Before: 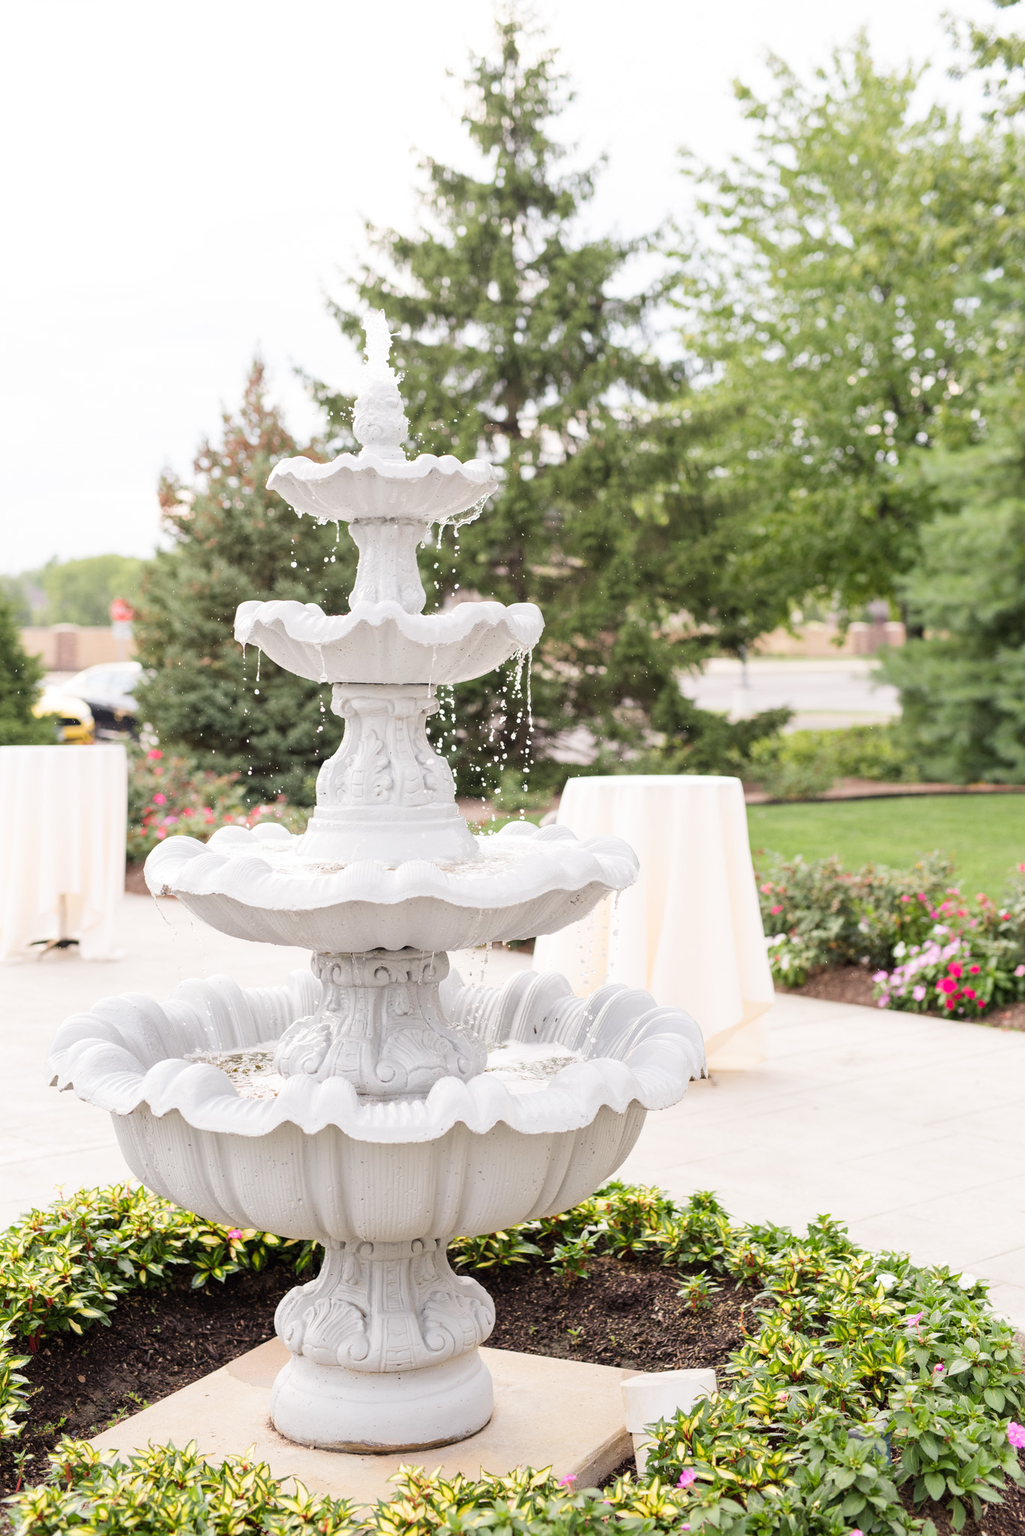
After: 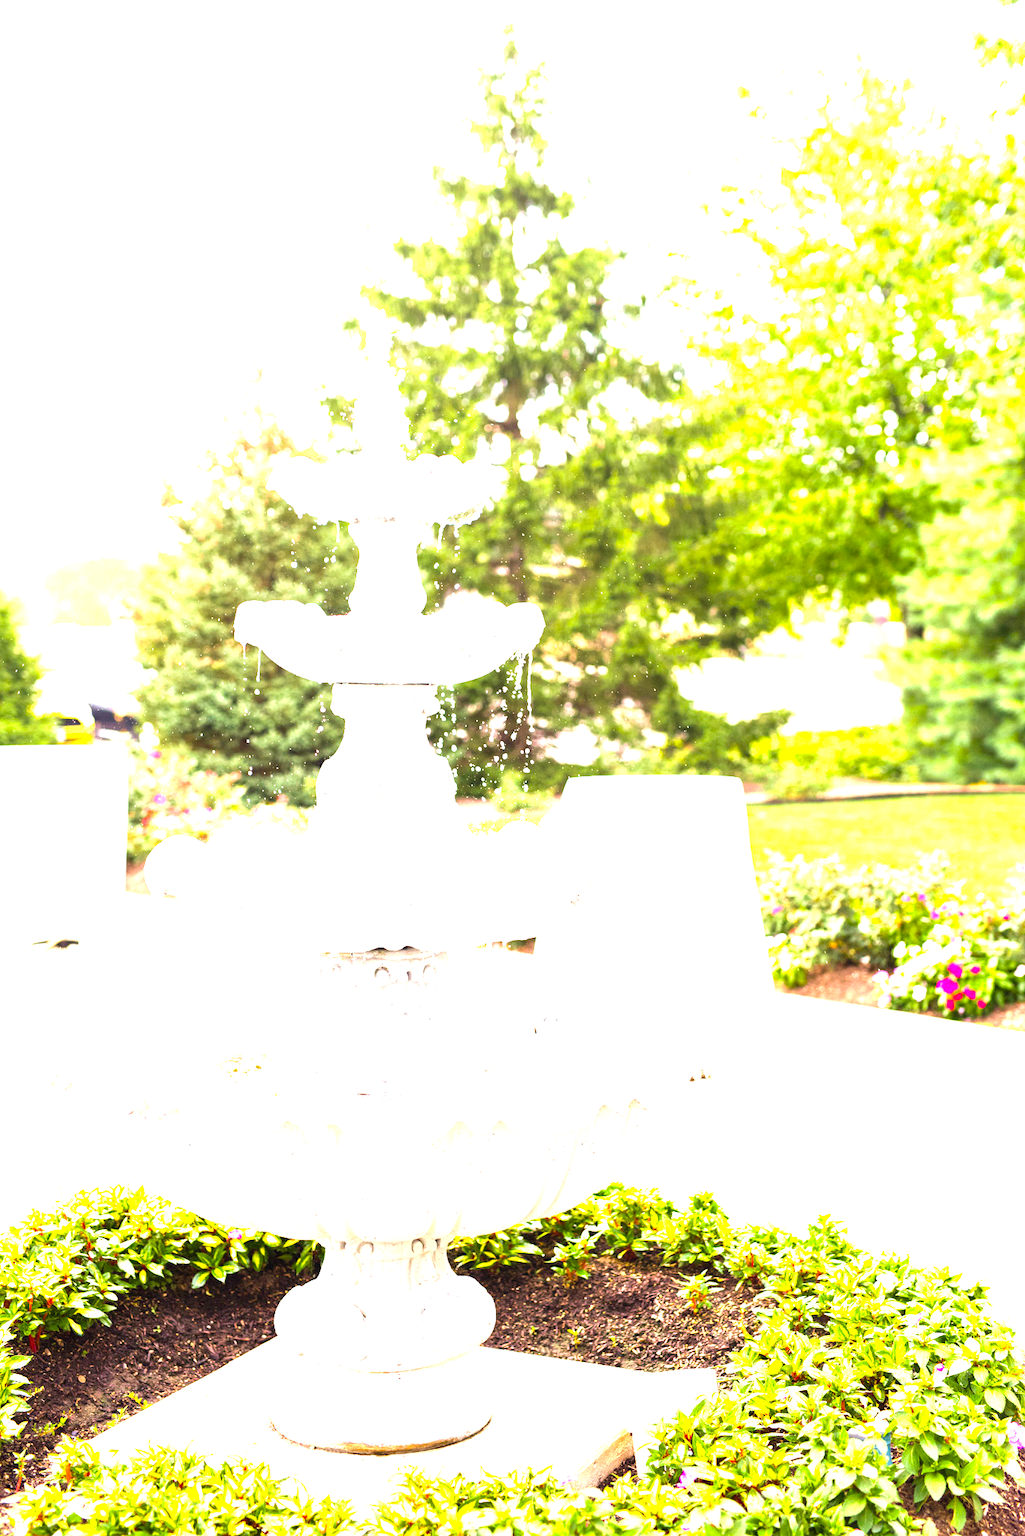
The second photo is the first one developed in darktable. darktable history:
exposure: black level correction 0, exposure 1.492 EV, compensate exposure bias true, compensate highlight preservation false
color balance rgb: linear chroma grading › global chroma 19.93%, perceptual saturation grading › global saturation 29.368%, perceptual brilliance grading › global brilliance 12.592%
velvia: on, module defaults
